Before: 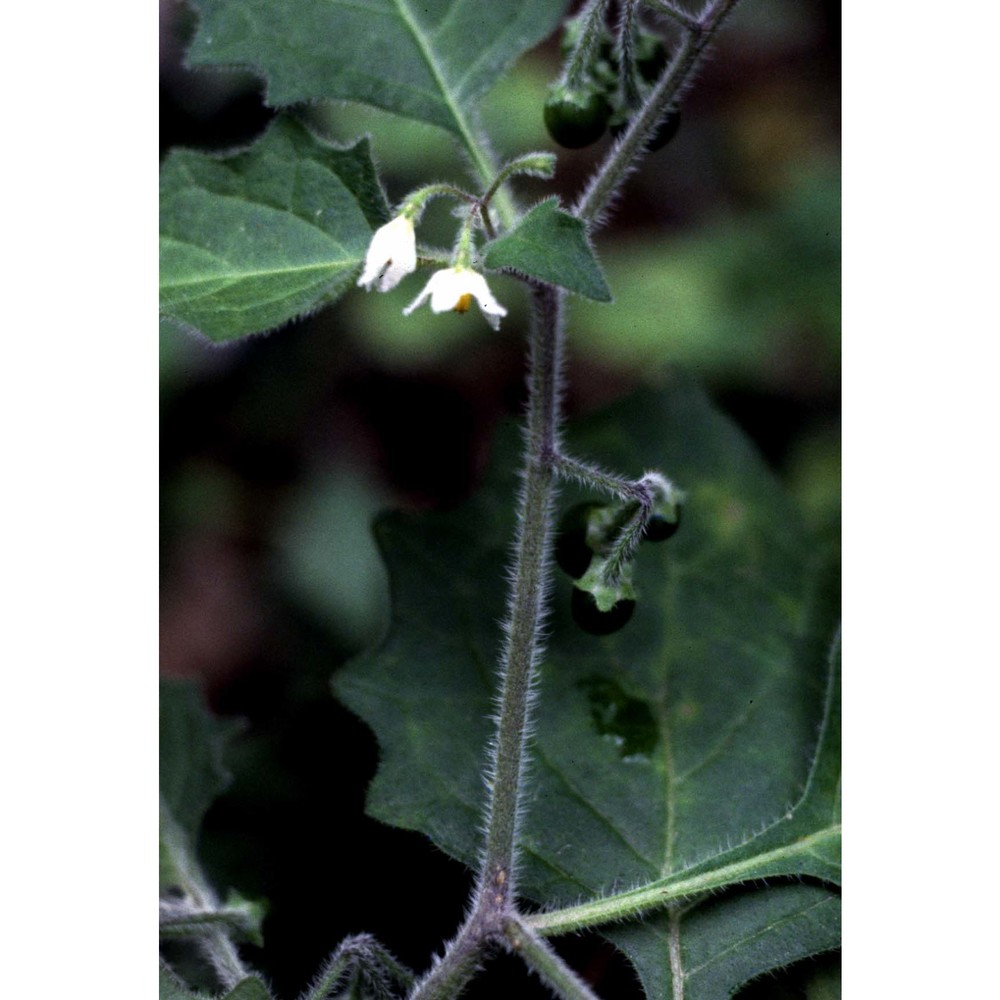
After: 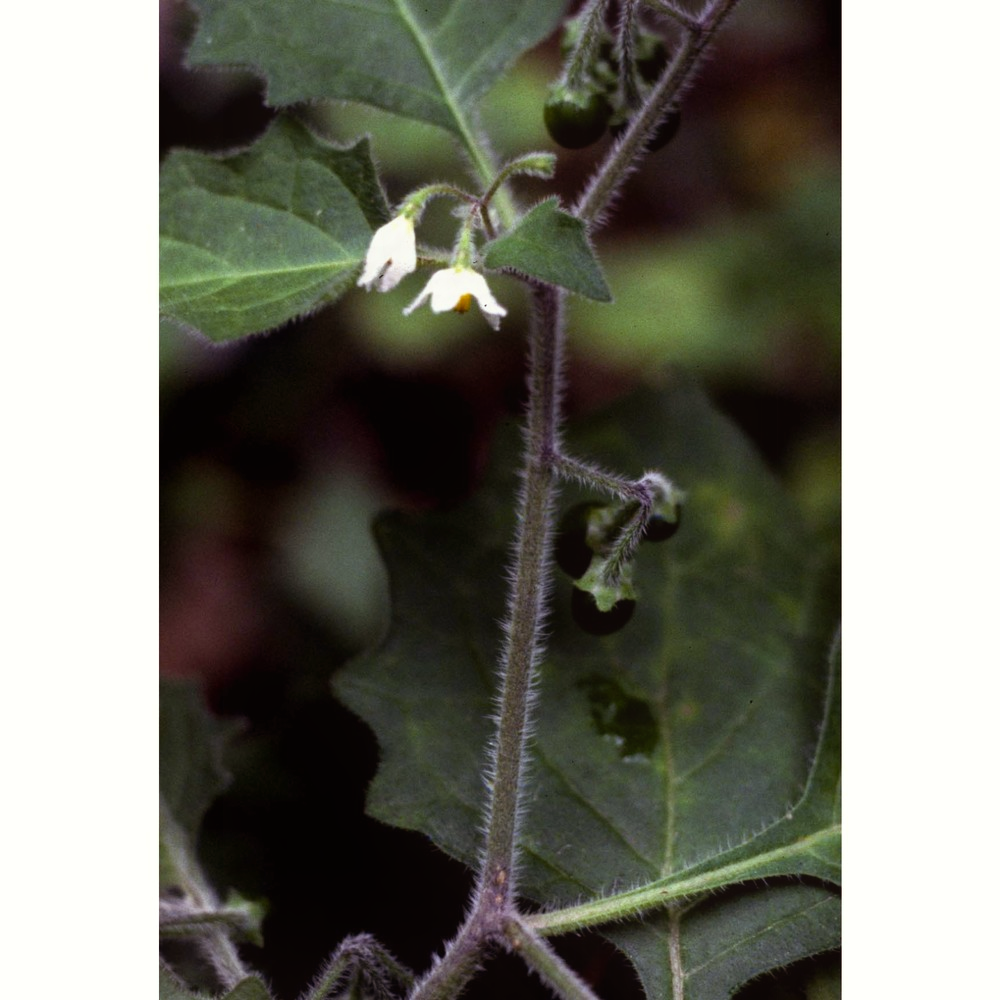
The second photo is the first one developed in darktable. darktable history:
color balance rgb: power › chroma 1.535%, power › hue 27.6°, perceptual saturation grading › global saturation 10.077%
contrast equalizer: y [[0.6 ×6], [0.55 ×6], [0 ×6], [0 ×6], [0 ×6]], mix -0.298
